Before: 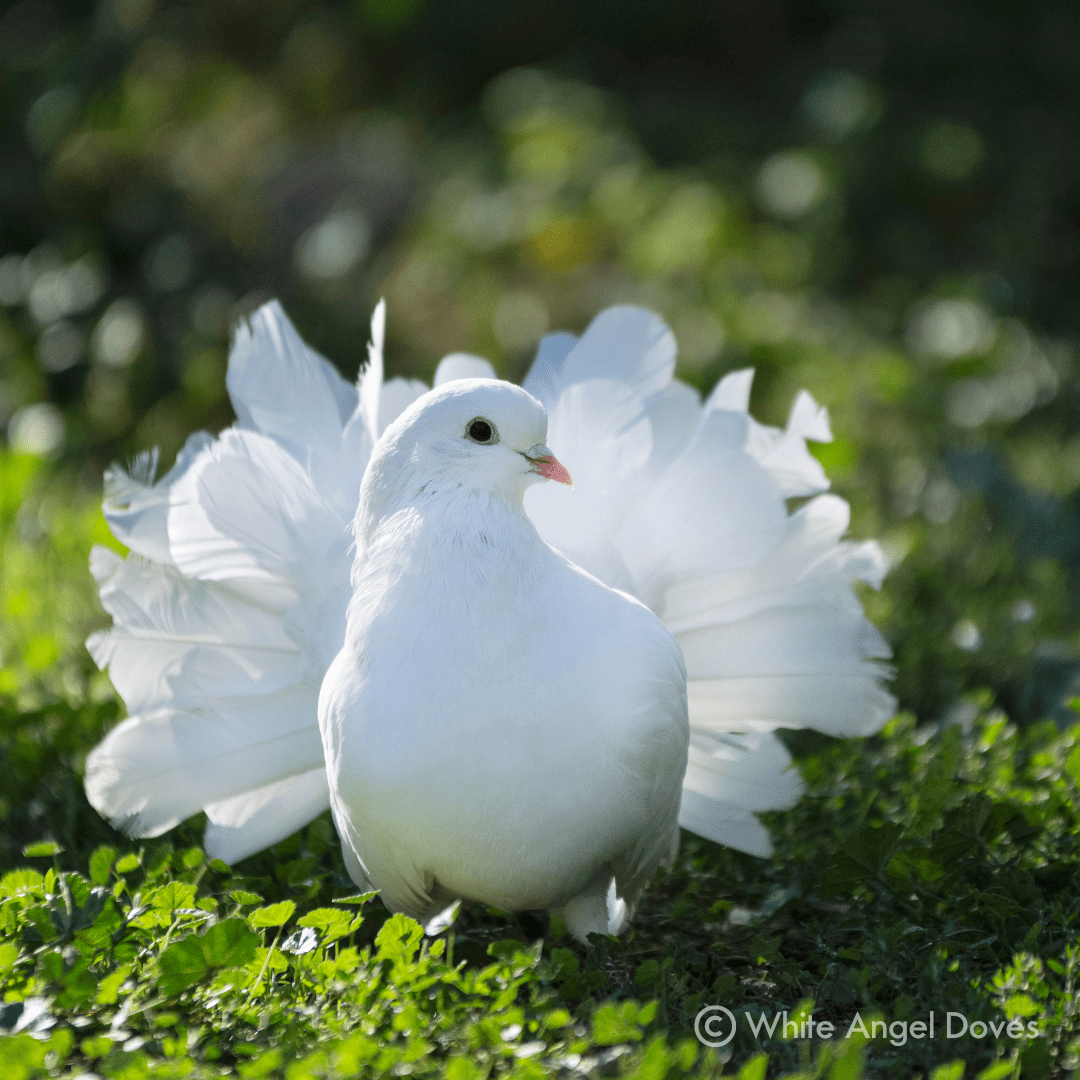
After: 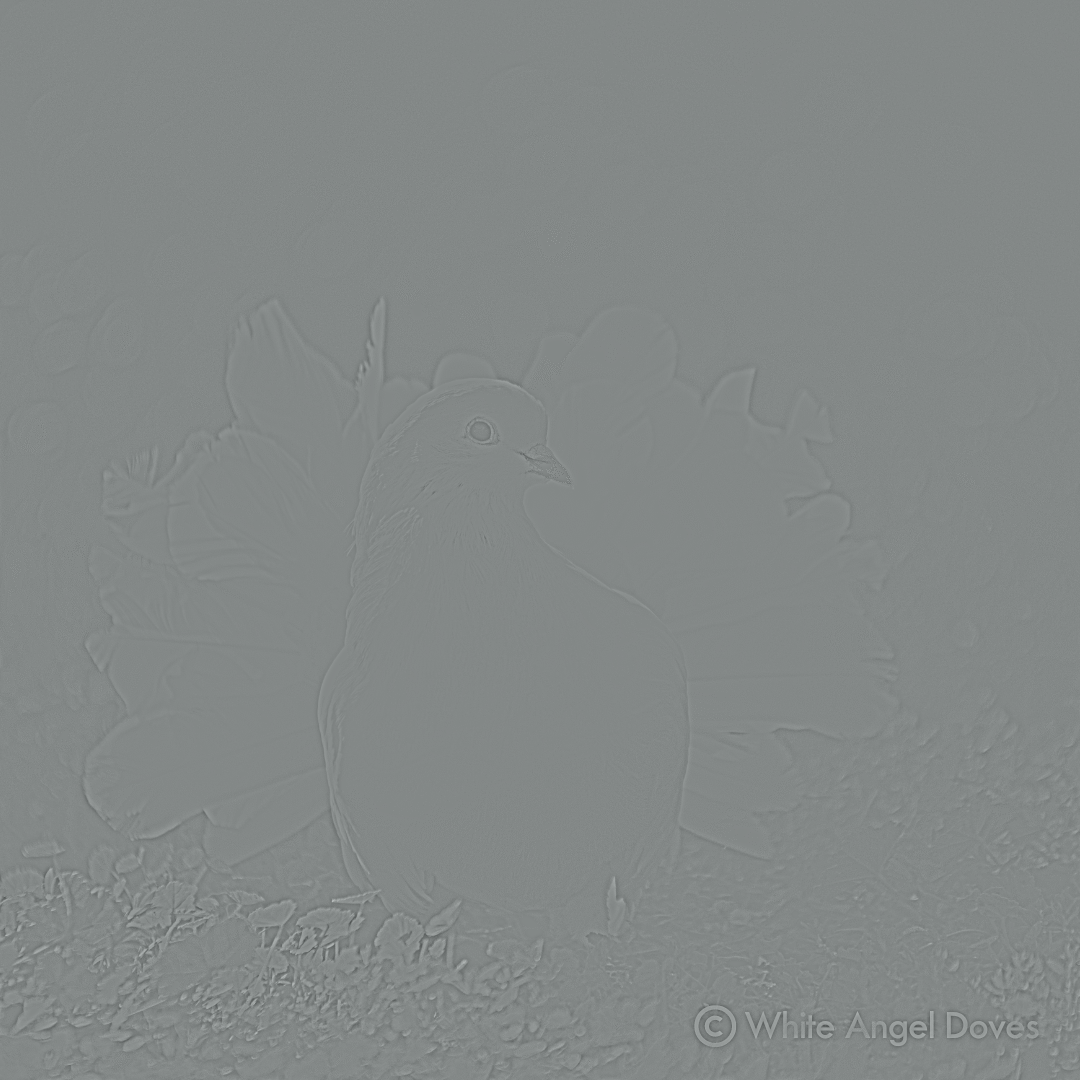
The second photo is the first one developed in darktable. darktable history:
highpass: sharpness 9.84%, contrast boost 9.94%
tone curve: curves: ch0 [(0, 0) (0.128, 0.068) (0.292, 0.274) (0.453, 0.507) (0.653, 0.717) (0.785, 0.817) (0.995, 0.917)]; ch1 [(0, 0) (0.384, 0.365) (0.463, 0.447) (0.486, 0.474) (0.503, 0.497) (0.52, 0.525) (0.559, 0.591) (0.583, 0.623) (0.672, 0.699) (0.766, 0.773) (1, 1)]; ch2 [(0, 0) (0.374, 0.344) (0.446, 0.443) (0.501, 0.5) (0.527, 0.549) (0.565, 0.582) (0.624, 0.632) (1, 1)], color space Lab, independent channels, preserve colors none
